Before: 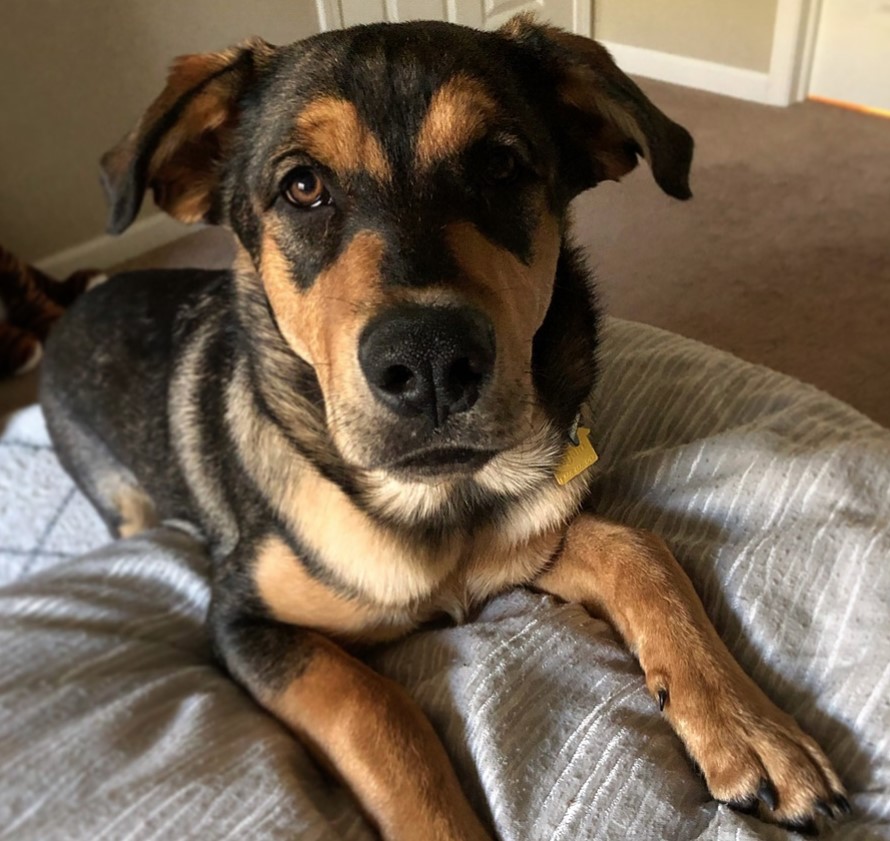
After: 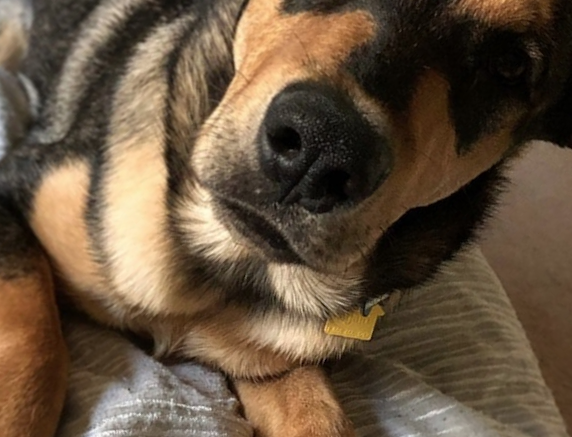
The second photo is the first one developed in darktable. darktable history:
contrast brightness saturation: saturation -0.051
crop and rotate: angle -45.53°, top 16.759%, right 0.945%, bottom 11.76%
